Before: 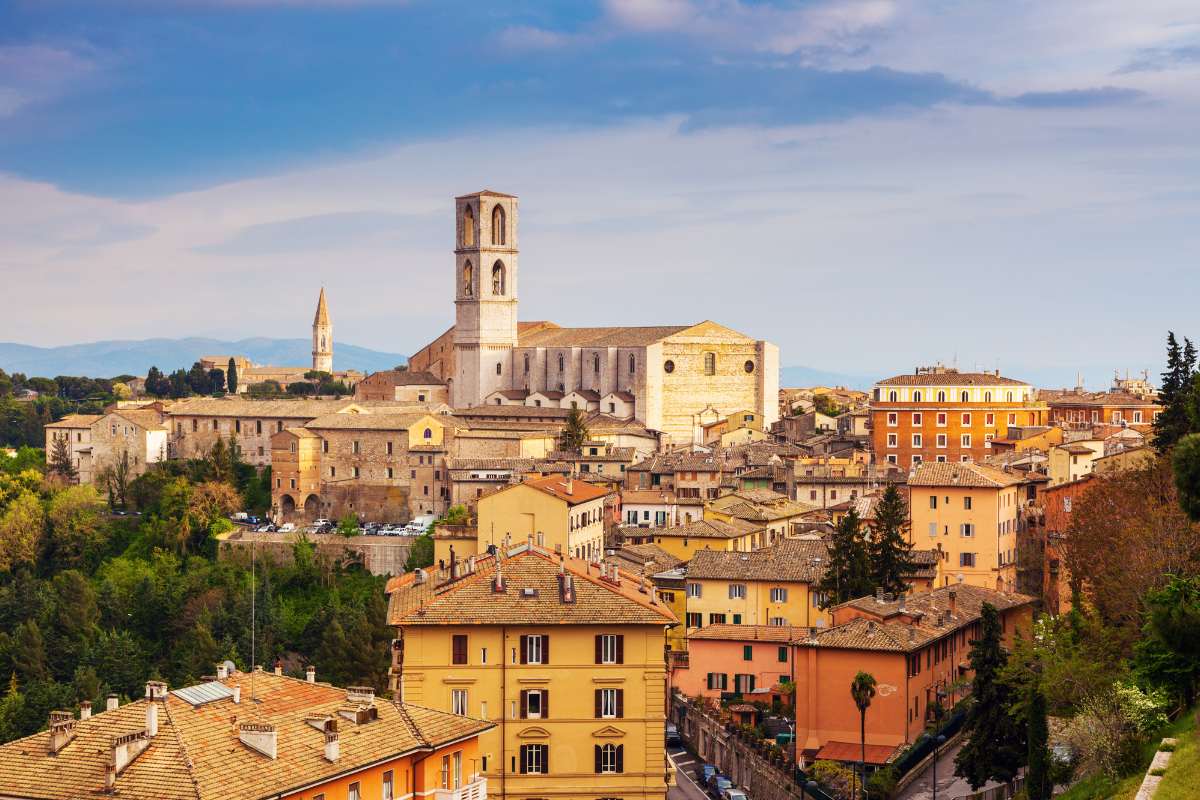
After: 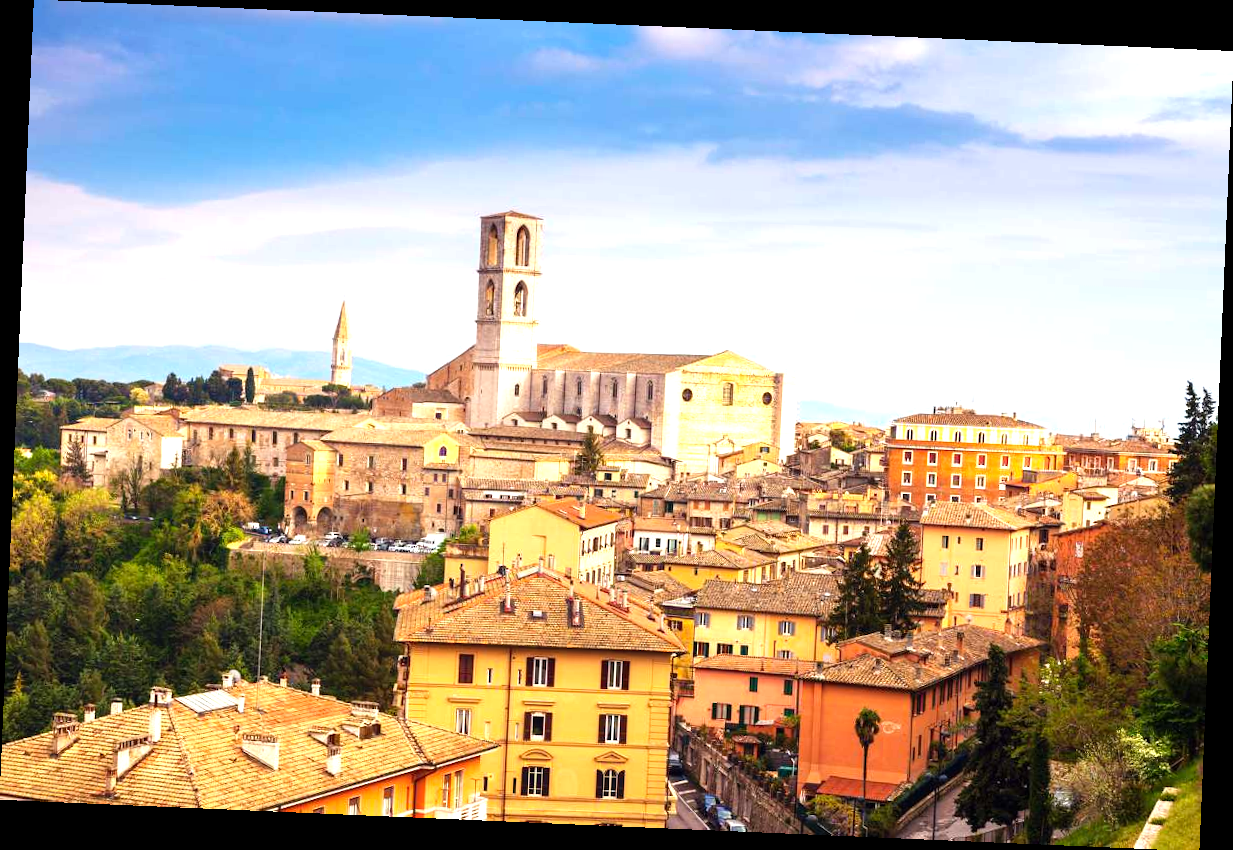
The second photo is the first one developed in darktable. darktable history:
levels: levels [0, 0.394, 0.787]
crop and rotate: angle -2.46°
